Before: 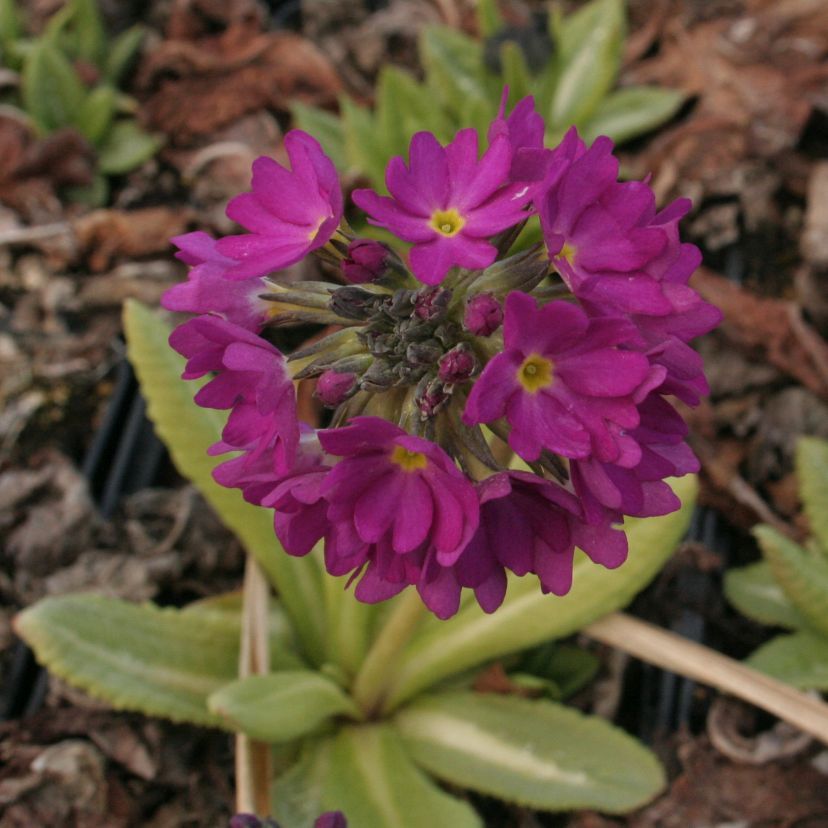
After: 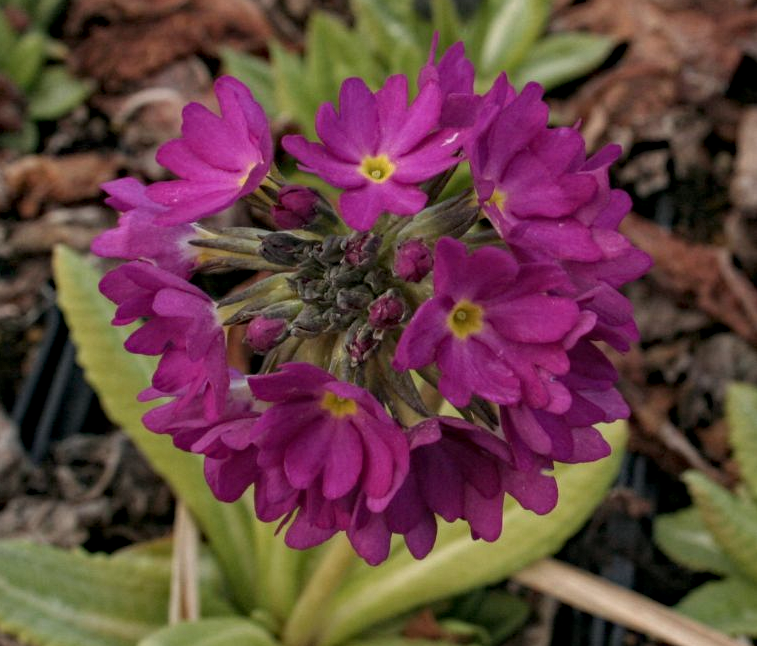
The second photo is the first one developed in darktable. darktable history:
contrast brightness saturation: saturation -0.055
local contrast: on, module defaults
haze removal: compatibility mode true, adaptive false
crop: left 8.515%, top 6.612%, bottom 15.308%
